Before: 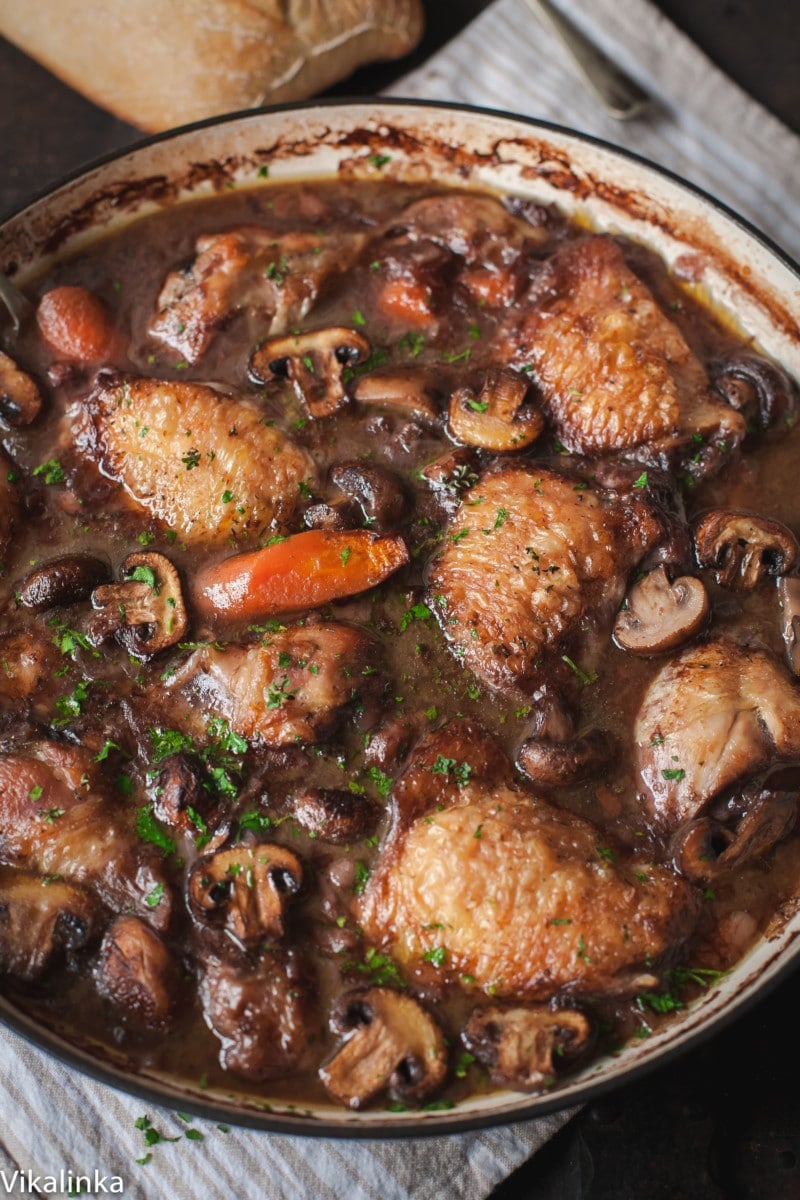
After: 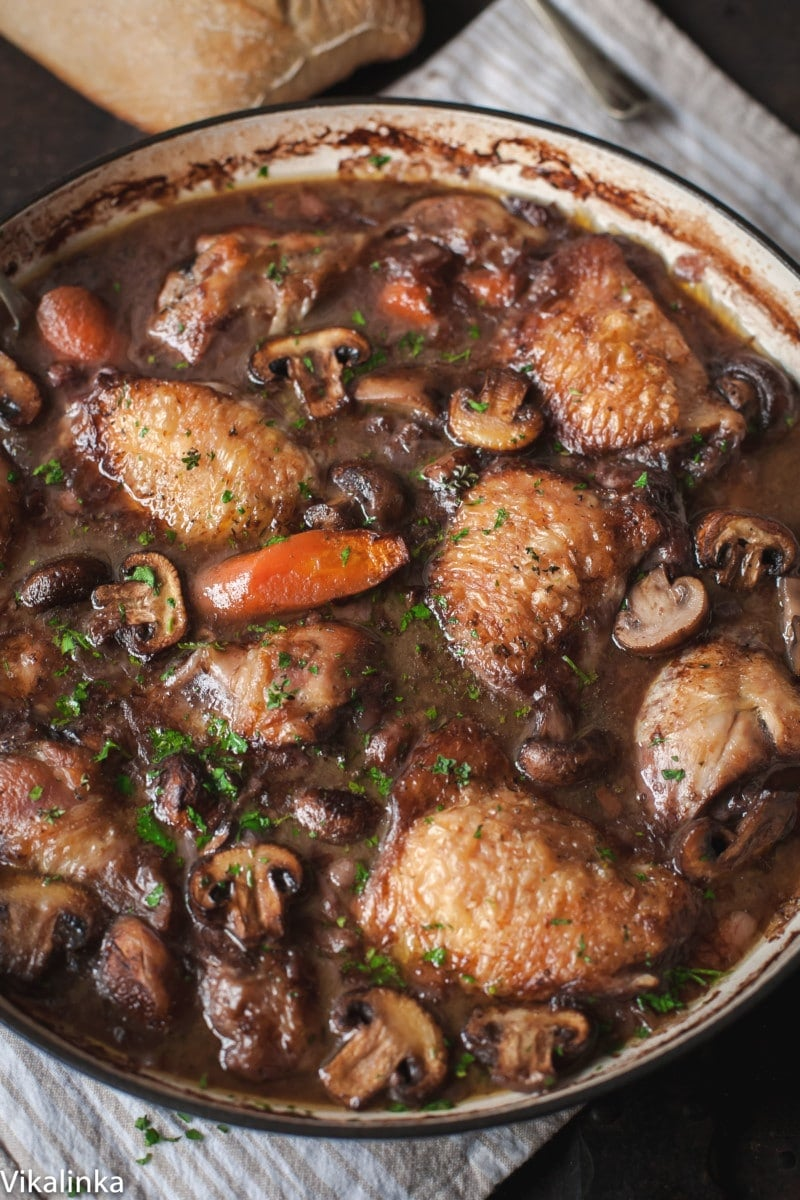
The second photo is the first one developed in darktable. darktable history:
shadows and highlights: shadows 1.29, highlights 39.82
contrast brightness saturation: saturation -0.047
